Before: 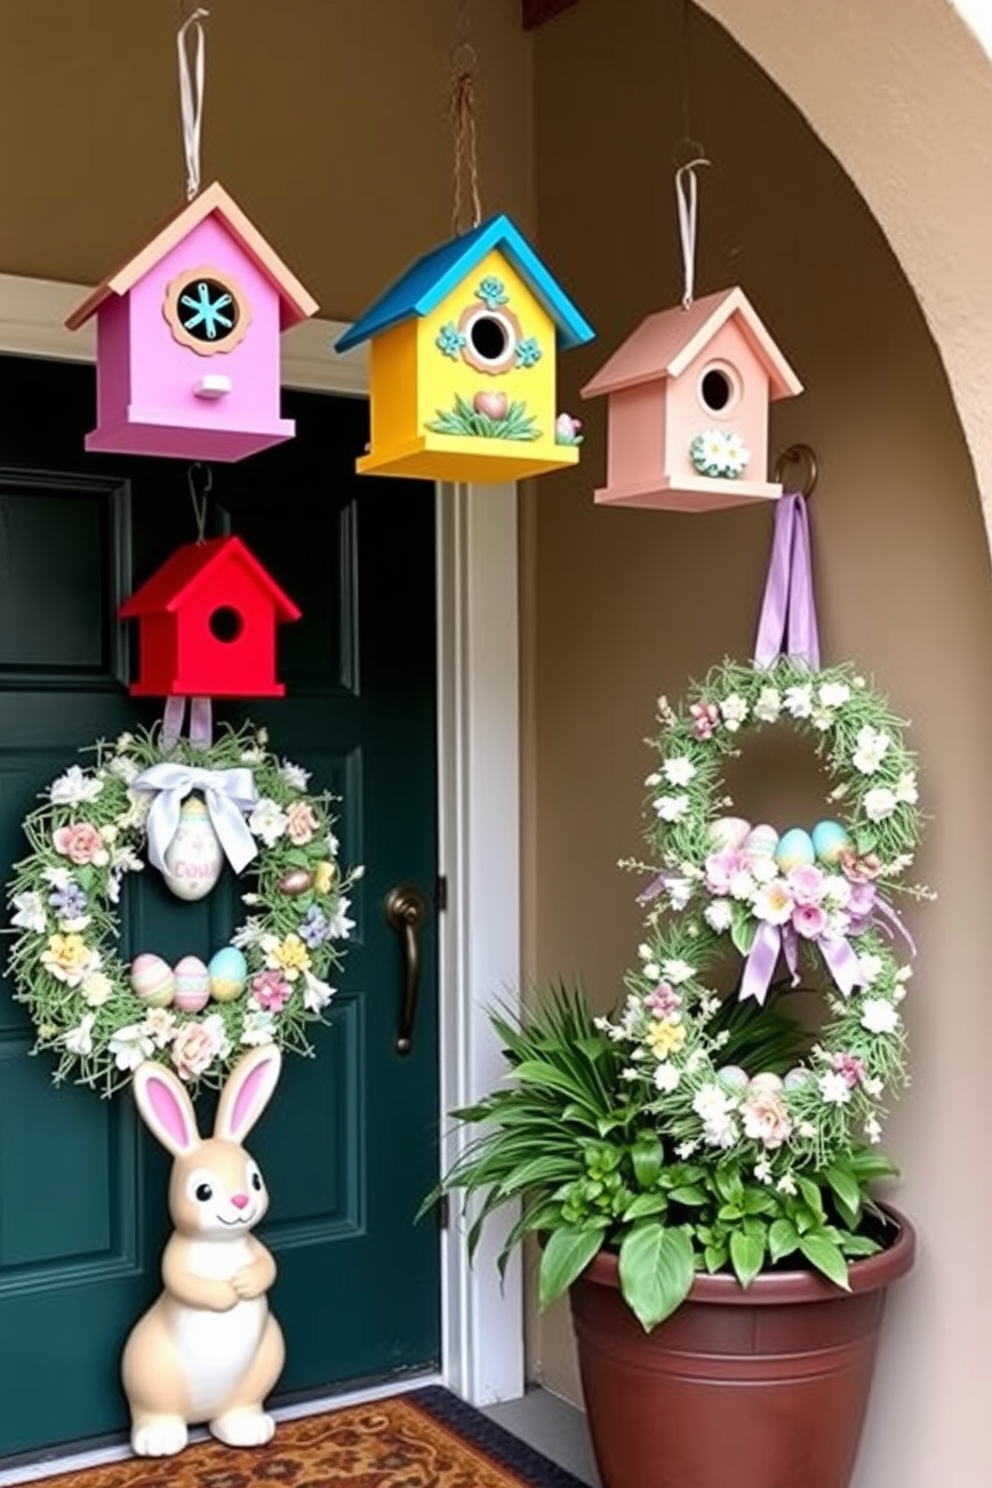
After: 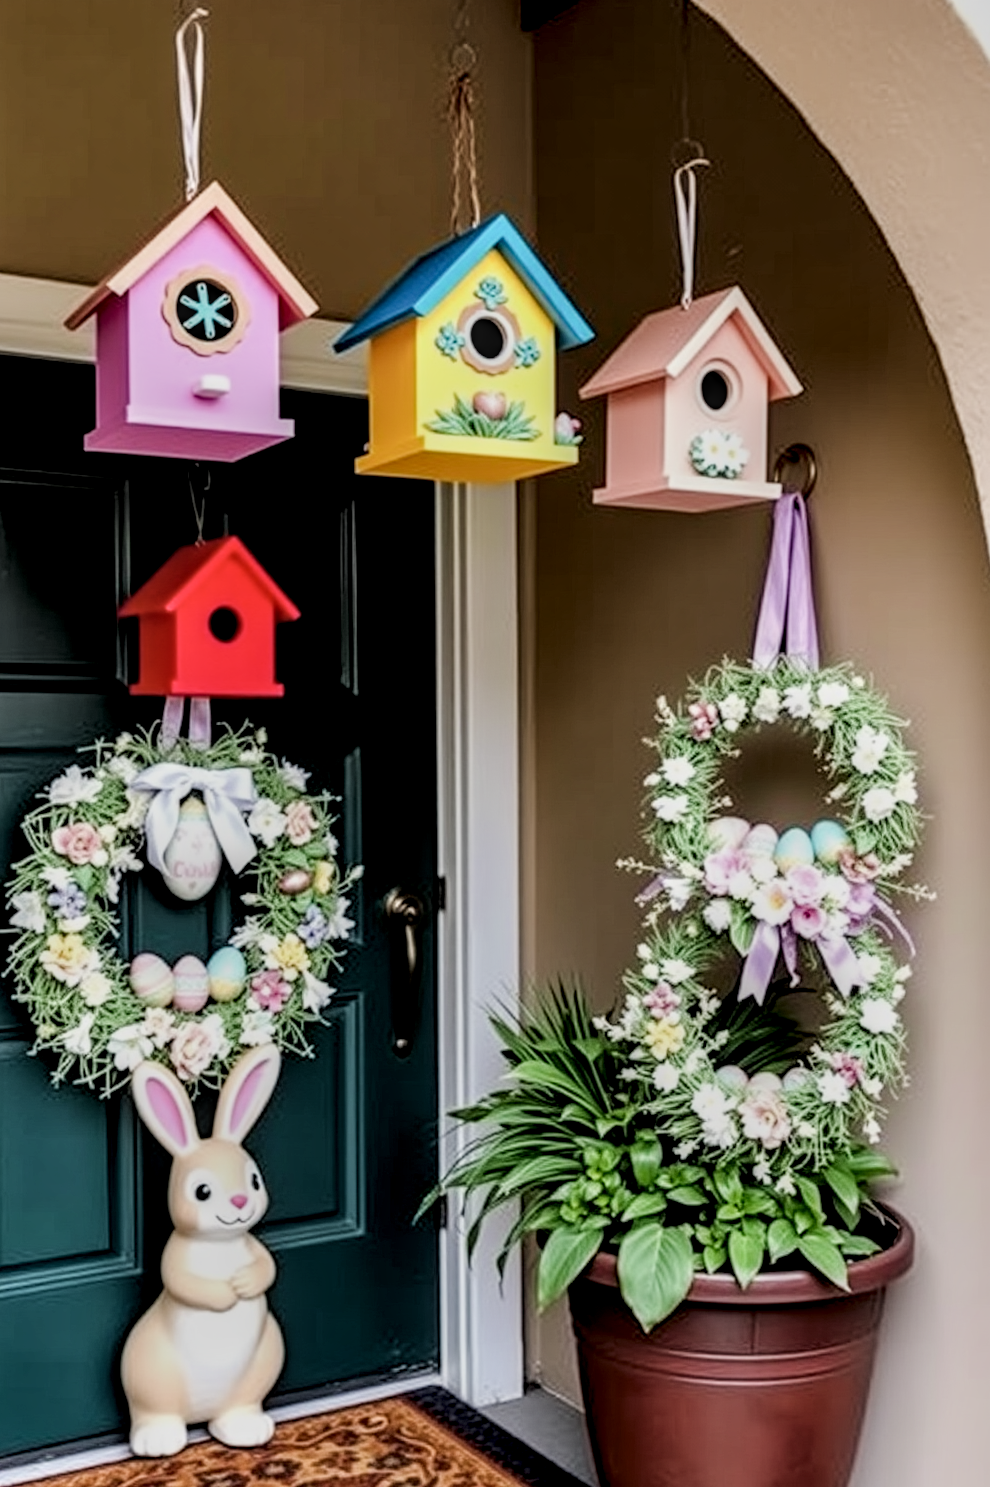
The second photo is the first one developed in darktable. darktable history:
filmic rgb: black relative exposure -6.12 EV, white relative exposure 6.95 EV, hardness 2.25, iterations of high-quality reconstruction 0
crop: left 0.156%
local contrast: highlights 12%, shadows 39%, detail 184%, midtone range 0.472
